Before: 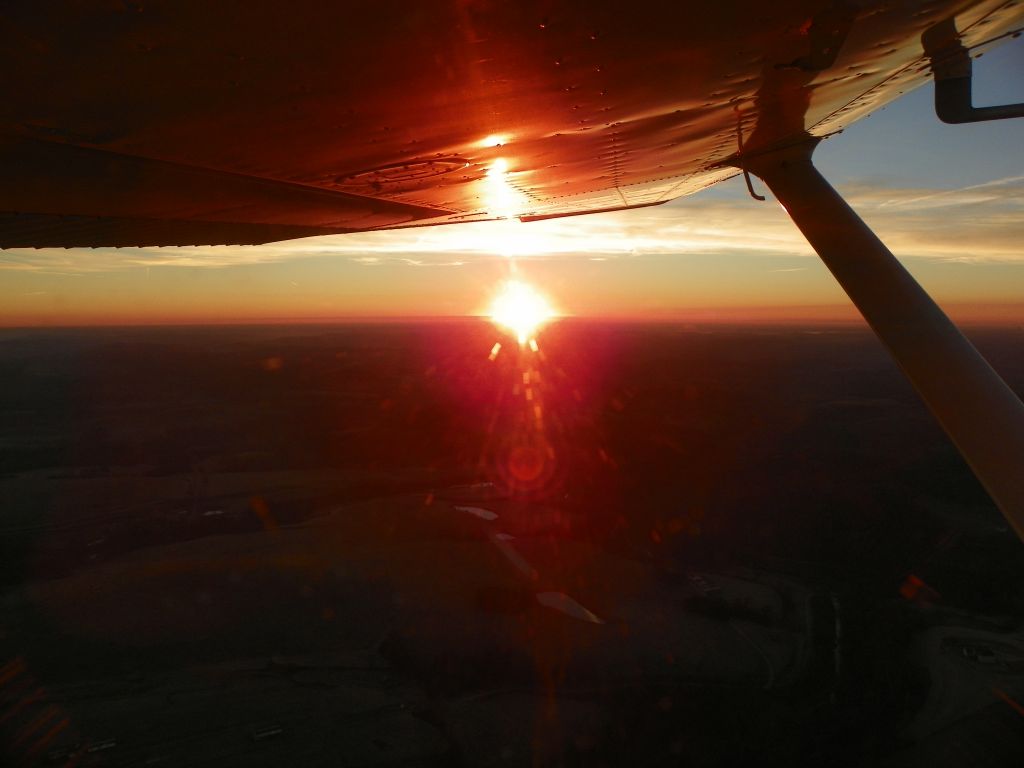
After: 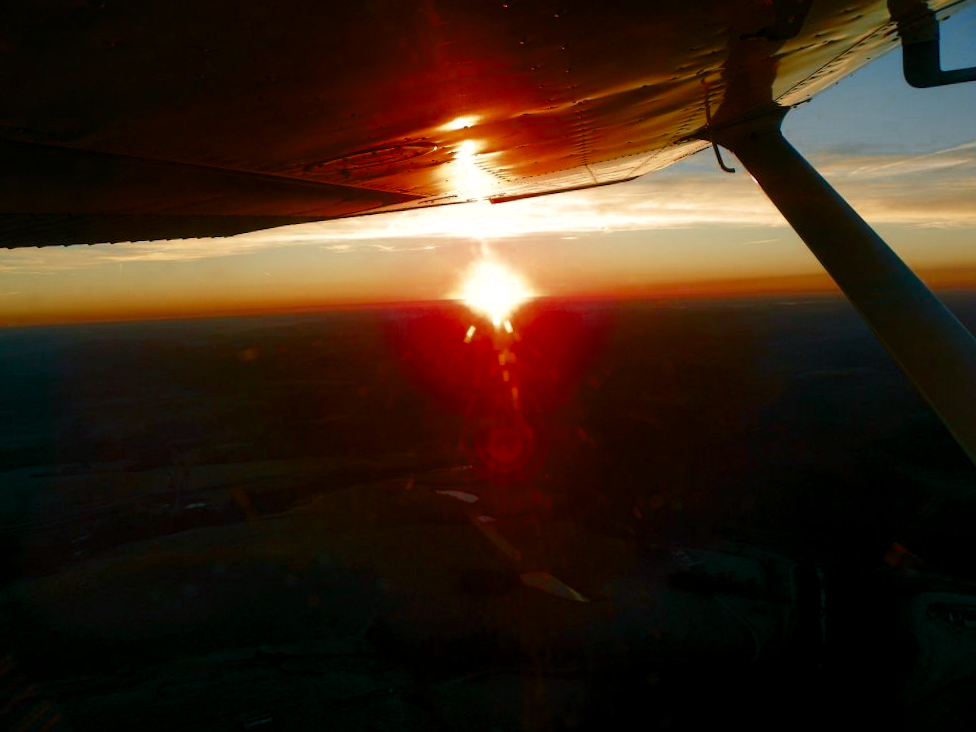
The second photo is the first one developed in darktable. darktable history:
color zones: curves: ch0 [(0, 0.5) (0.125, 0.4) (0.25, 0.5) (0.375, 0.4) (0.5, 0.4) (0.625, 0.6) (0.75, 0.6) (0.875, 0.5)]; ch1 [(0, 0.4) (0.125, 0.5) (0.25, 0.4) (0.375, 0.4) (0.5, 0.4) (0.625, 0.4) (0.75, 0.5) (0.875, 0.4)]; ch2 [(0, 0.6) (0.125, 0.5) (0.25, 0.5) (0.375, 0.6) (0.5, 0.6) (0.625, 0.5) (0.75, 0.5) (0.875, 0.5)]
rotate and perspective: rotation -2.12°, lens shift (vertical) 0.009, lens shift (horizontal) -0.008, automatic cropping original format, crop left 0.036, crop right 0.964, crop top 0.05, crop bottom 0.959
color balance rgb: shadows lift › luminance -28.76%, shadows lift › chroma 10%, shadows lift › hue 230°, power › chroma 0.5%, power › hue 215°, highlights gain › luminance 7.14%, highlights gain › chroma 1%, highlights gain › hue 50°, global offset › luminance -0.29%, global offset › hue 260°, perceptual saturation grading › global saturation 20%, perceptual saturation grading › highlights -13.92%, perceptual saturation grading › shadows 50%
